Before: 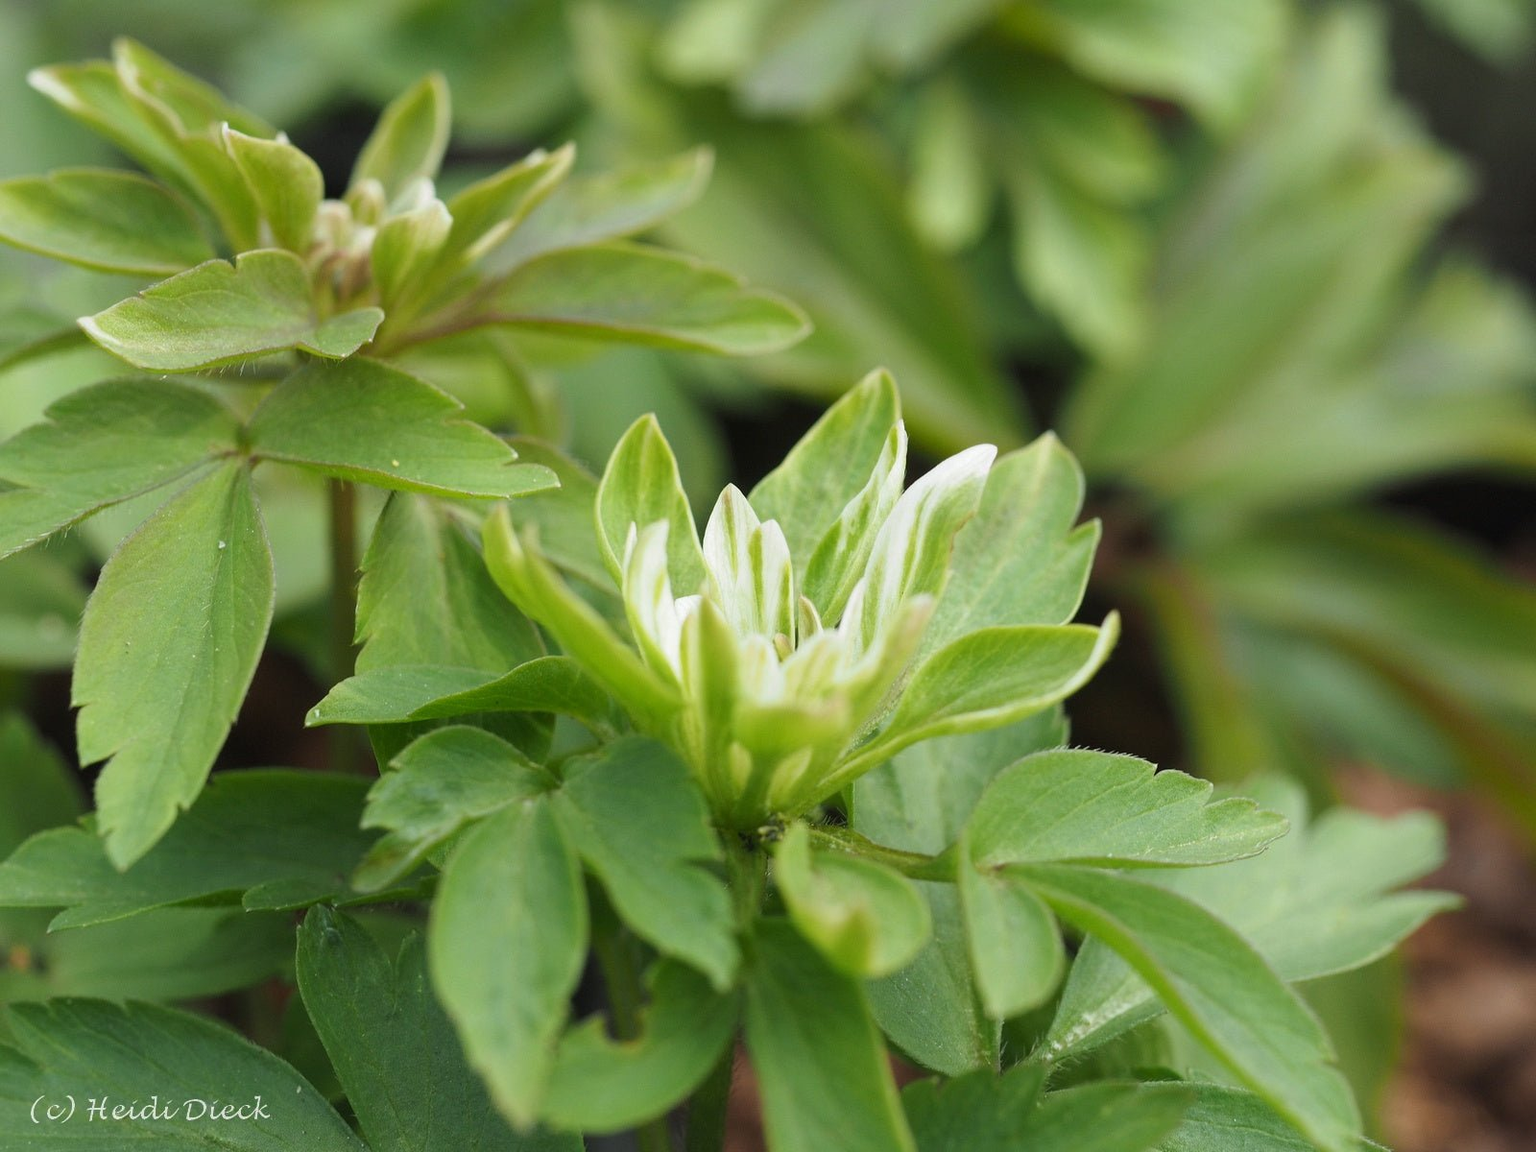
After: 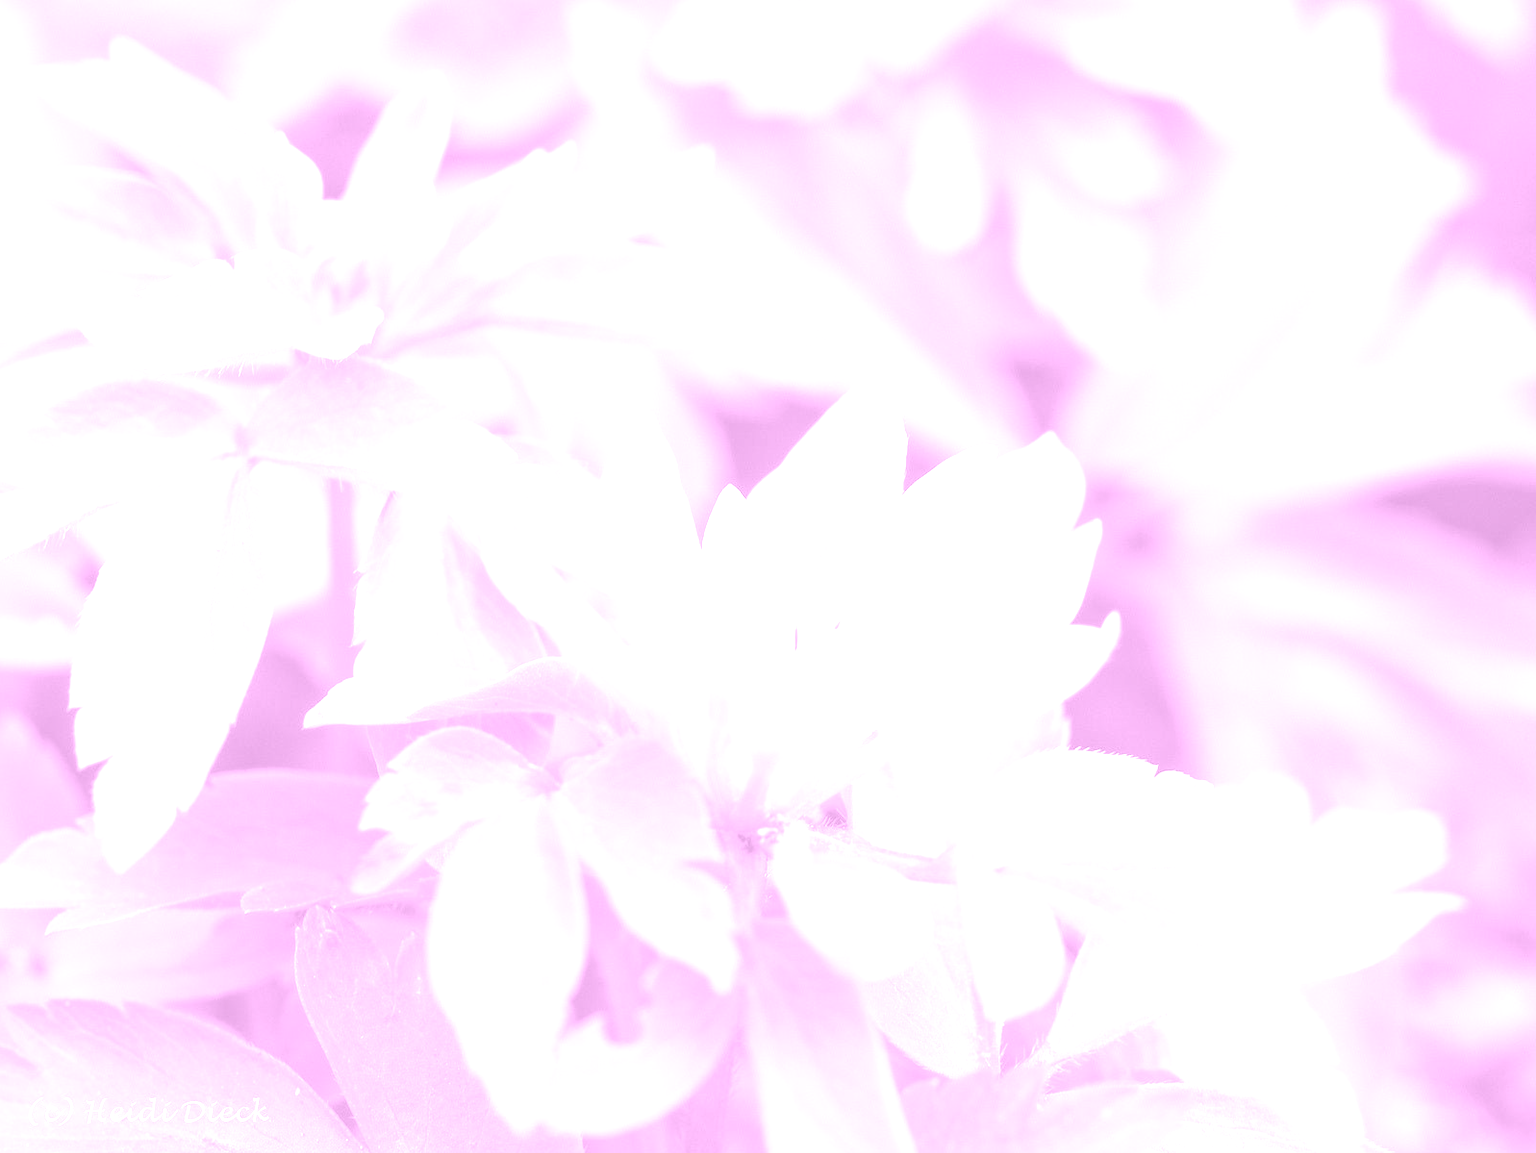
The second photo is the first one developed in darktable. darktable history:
colorize: hue 331.2°, saturation 75%, source mix 30.28%, lightness 70.52%, version 1
crop and rotate: left 0.126%
exposure: exposure 3 EV, compensate highlight preservation false
local contrast: on, module defaults
